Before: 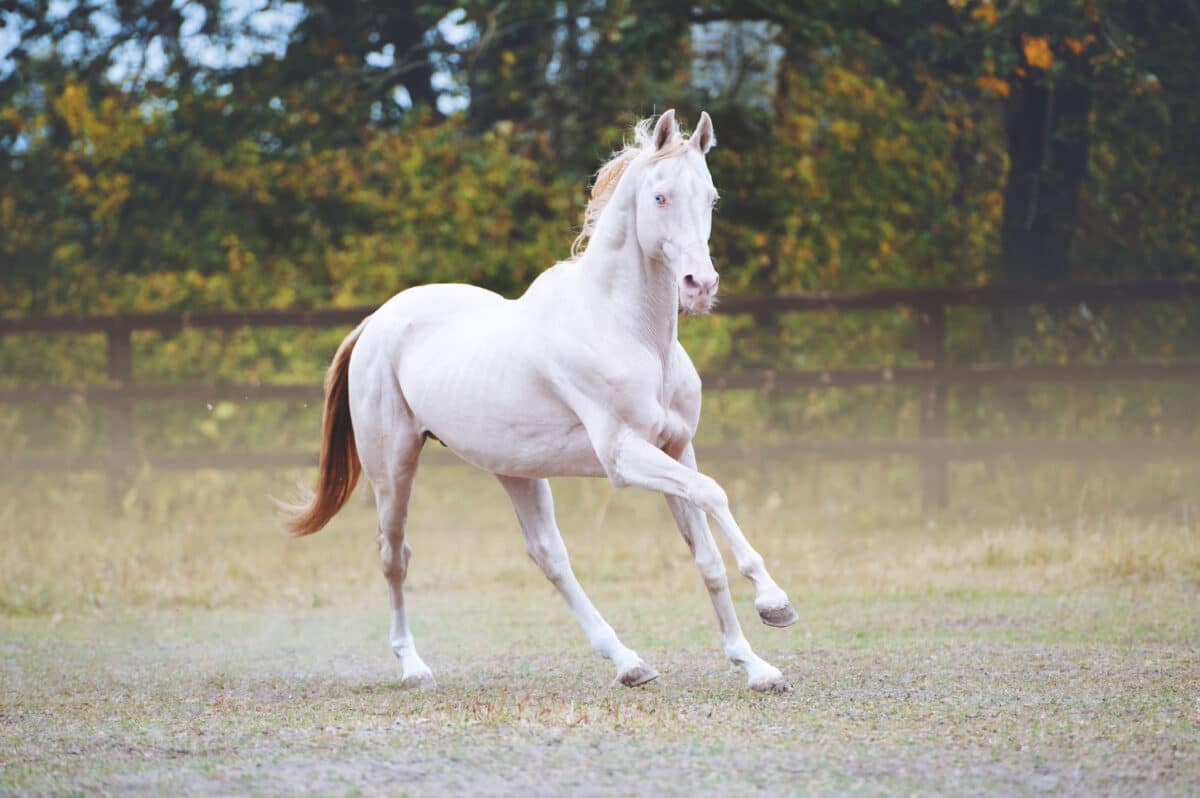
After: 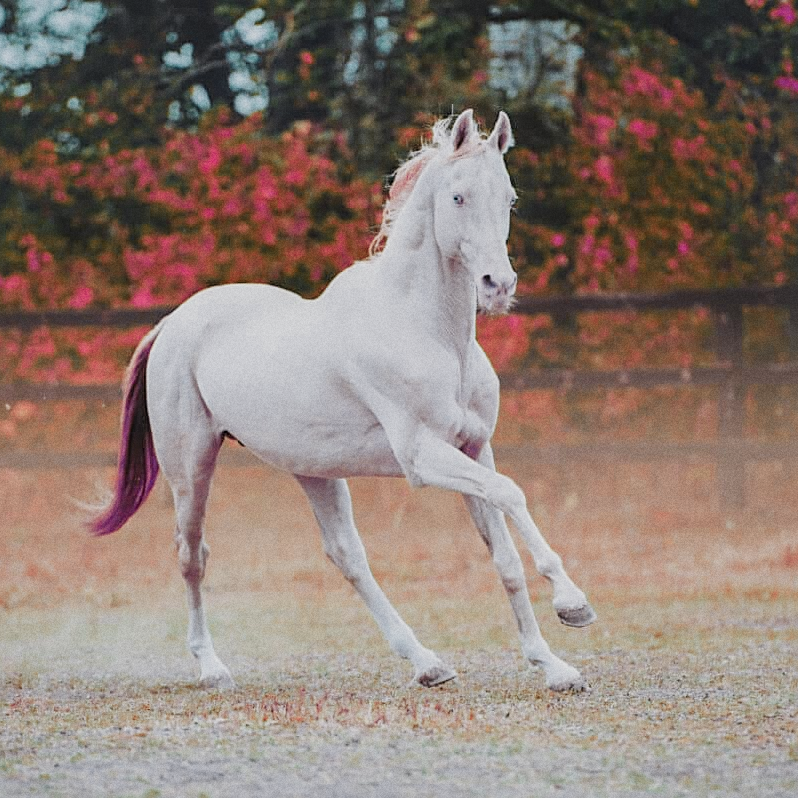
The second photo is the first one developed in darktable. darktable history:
crop: left 16.899%, right 16.556%
local contrast: on, module defaults
filmic rgb: black relative exposure -7.65 EV, white relative exposure 4.56 EV, hardness 3.61
color zones: curves: ch0 [(0.826, 0.353)]; ch1 [(0.242, 0.647) (0.889, 0.342)]; ch2 [(0.246, 0.089) (0.969, 0.068)]
sharpen: on, module defaults
grain: coarseness 22.88 ISO
